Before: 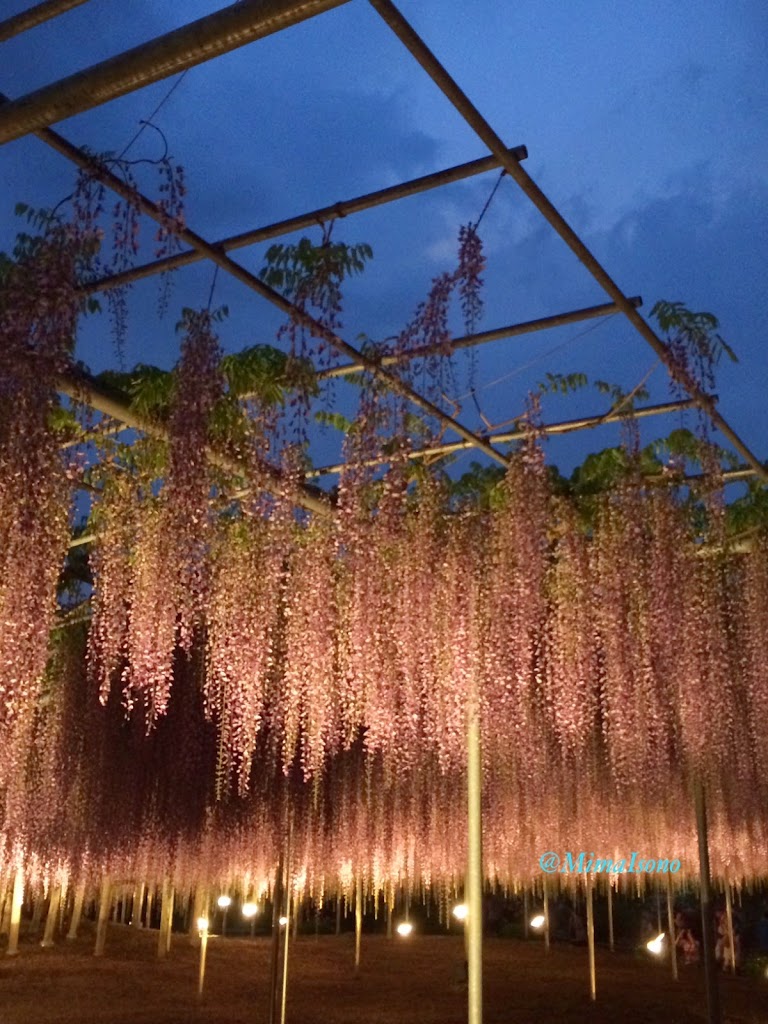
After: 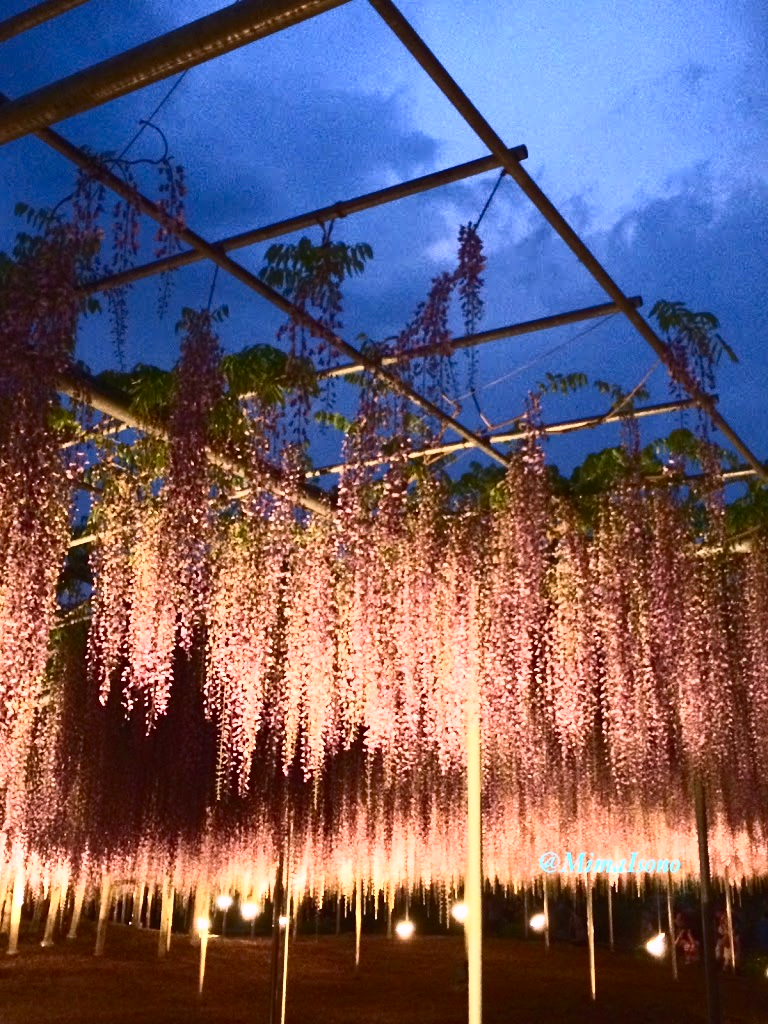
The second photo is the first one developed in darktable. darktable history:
white balance: red 1.05, blue 1.072
contrast brightness saturation: contrast 0.62, brightness 0.34, saturation 0.14
